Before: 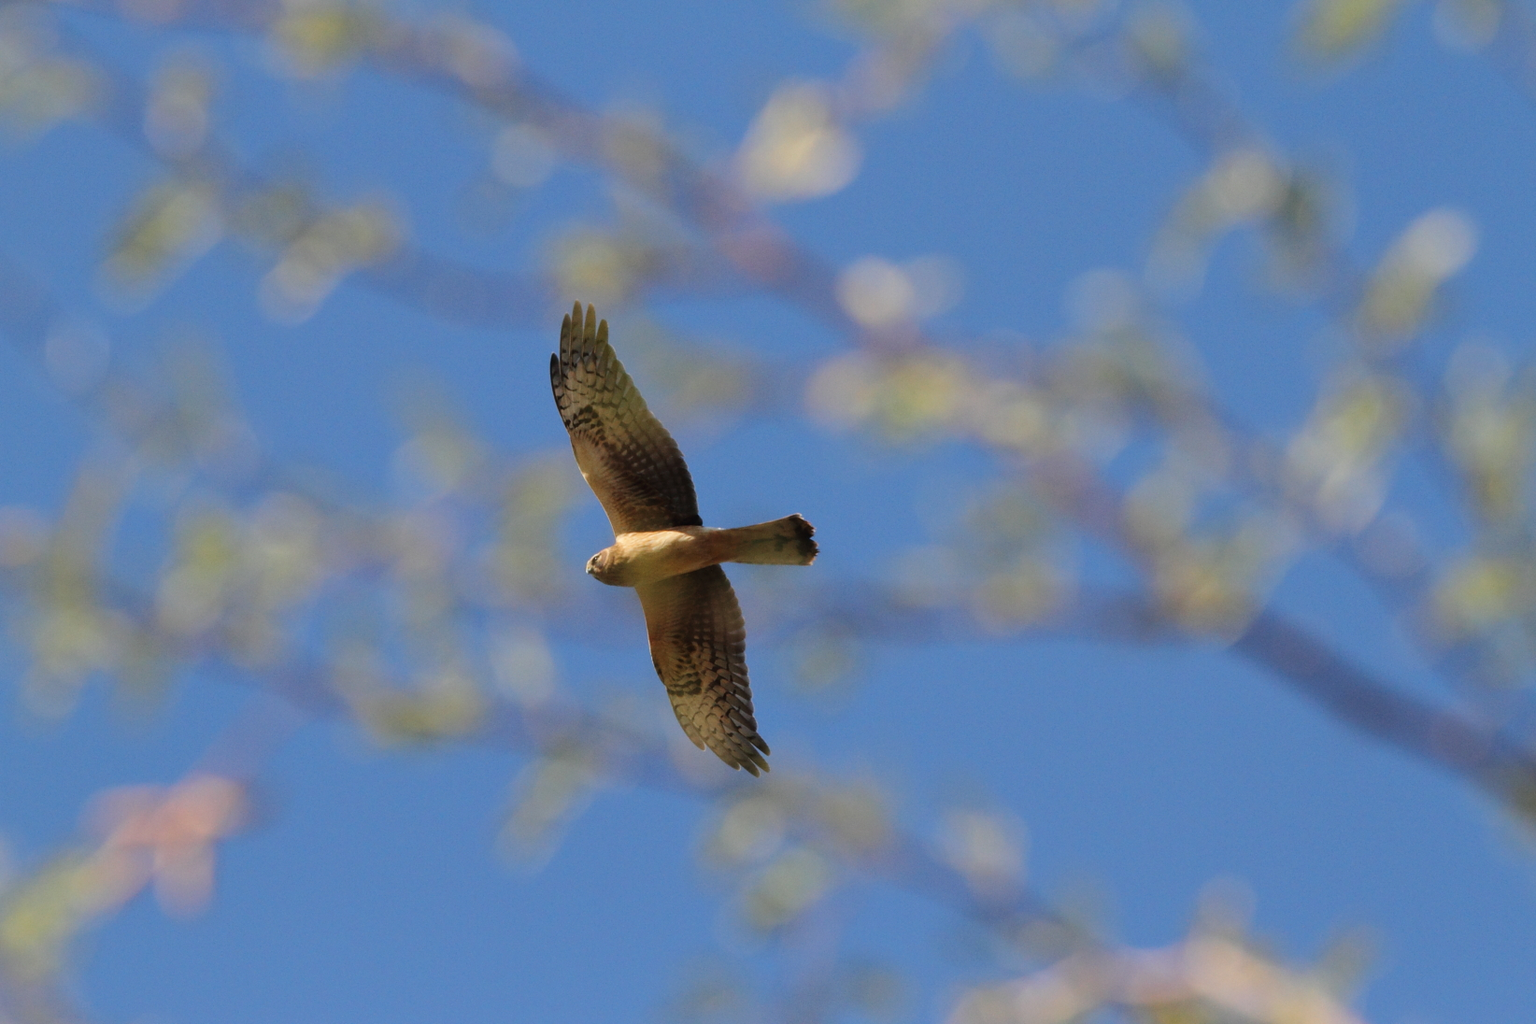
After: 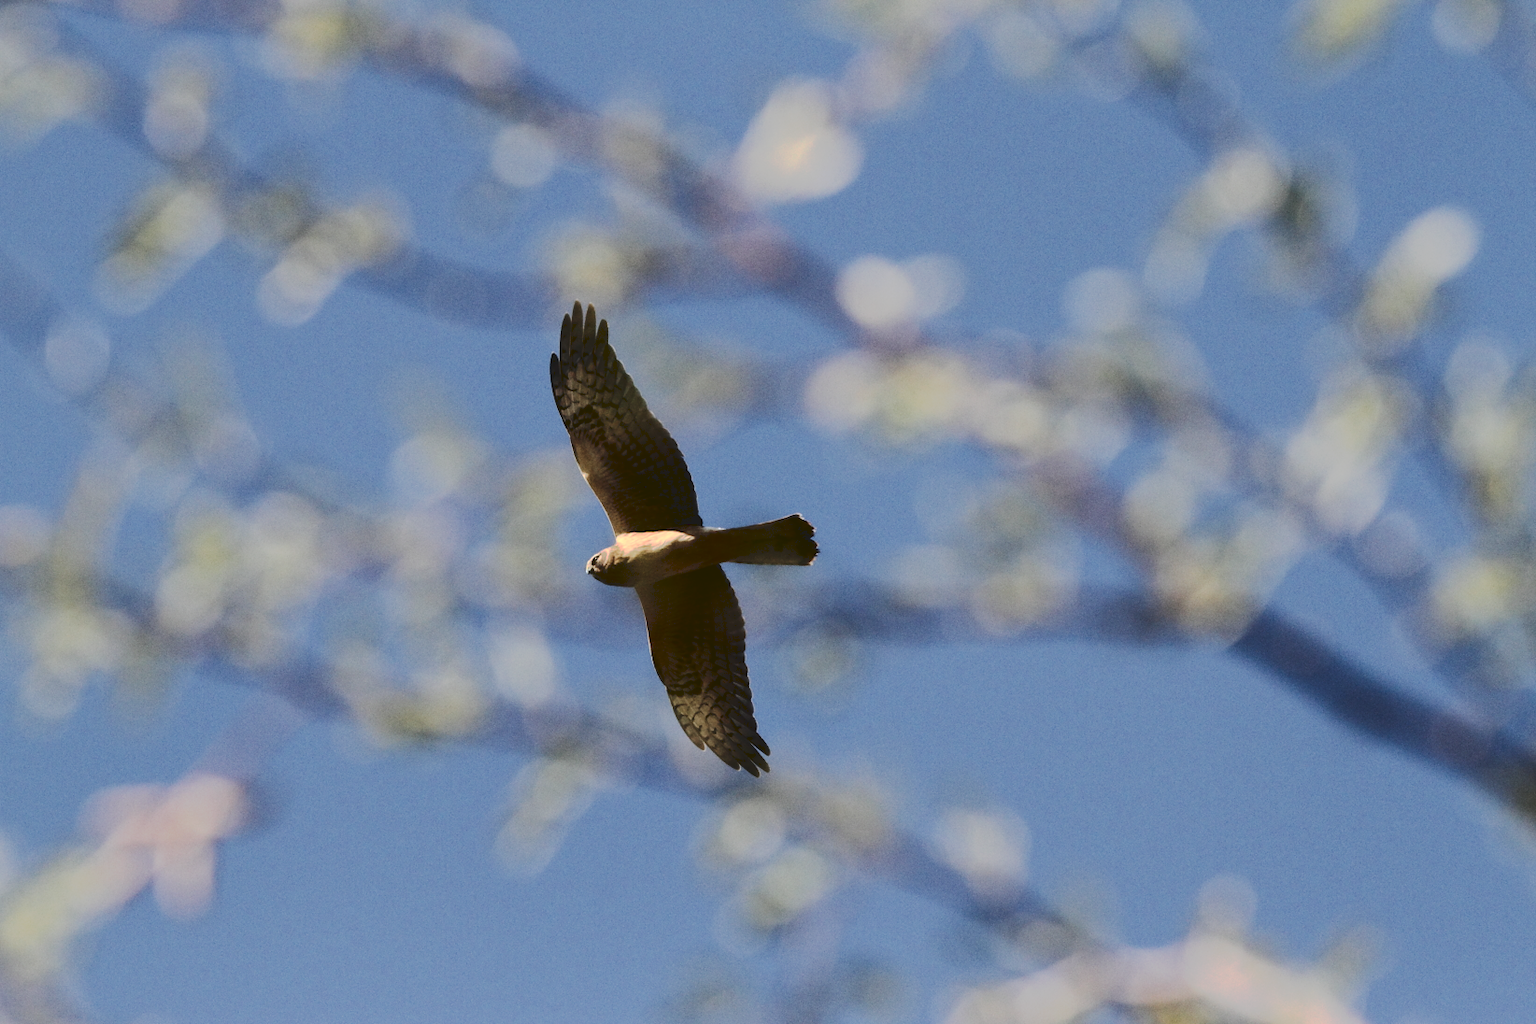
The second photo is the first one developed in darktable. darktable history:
contrast brightness saturation: contrast 0.5, saturation -0.1
tone curve: curves: ch0 [(0, 0) (0.003, 0.098) (0.011, 0.099) (0.025, 0.103) (0.044, 0.114) (0.069, 0.13) (0.1, 0.142) (0.136, 0.161) (0.177, 0.189) (0.224, 0.224) (0.277, 0.266) (0.335, 0.32) (0.399, 0.38) (0.468, 0.45) (0.543, 0.522) (0.623, 0.598) (0.709, 0.669) (0.801, 0.731) (0.898, 0.786) (1, 1)], preserve colors none
